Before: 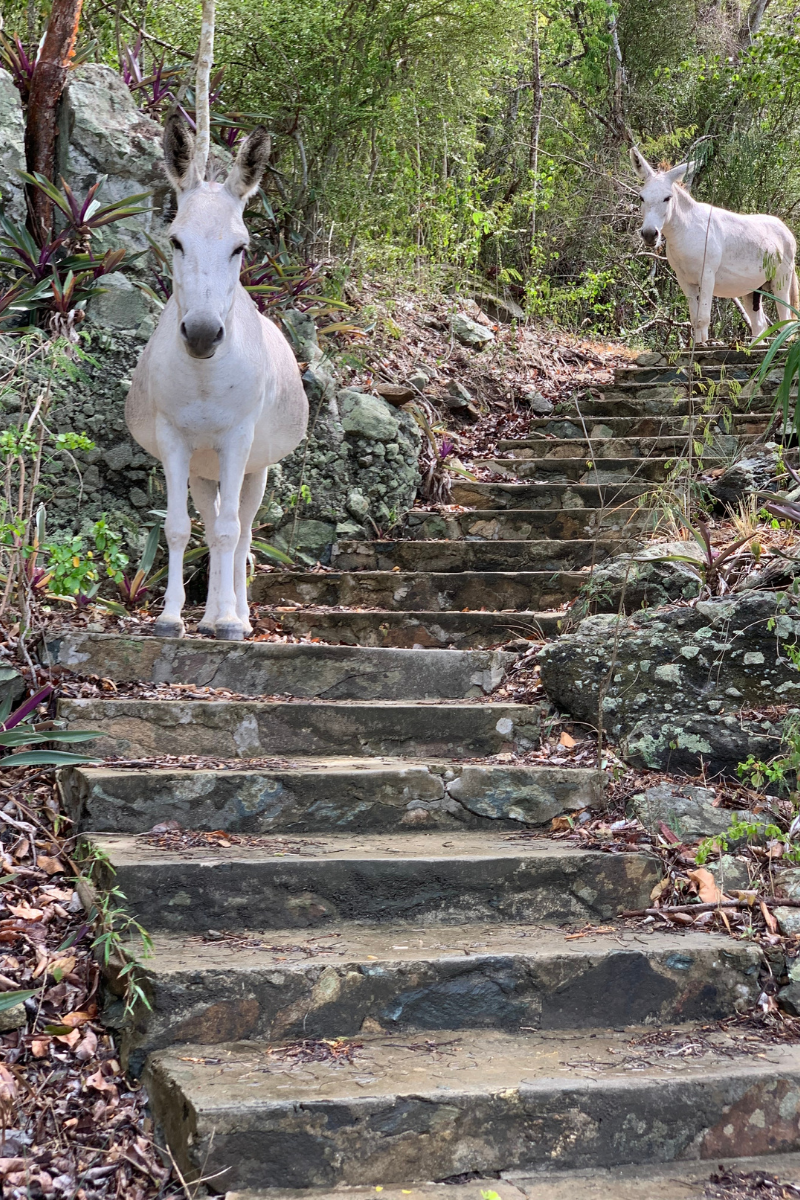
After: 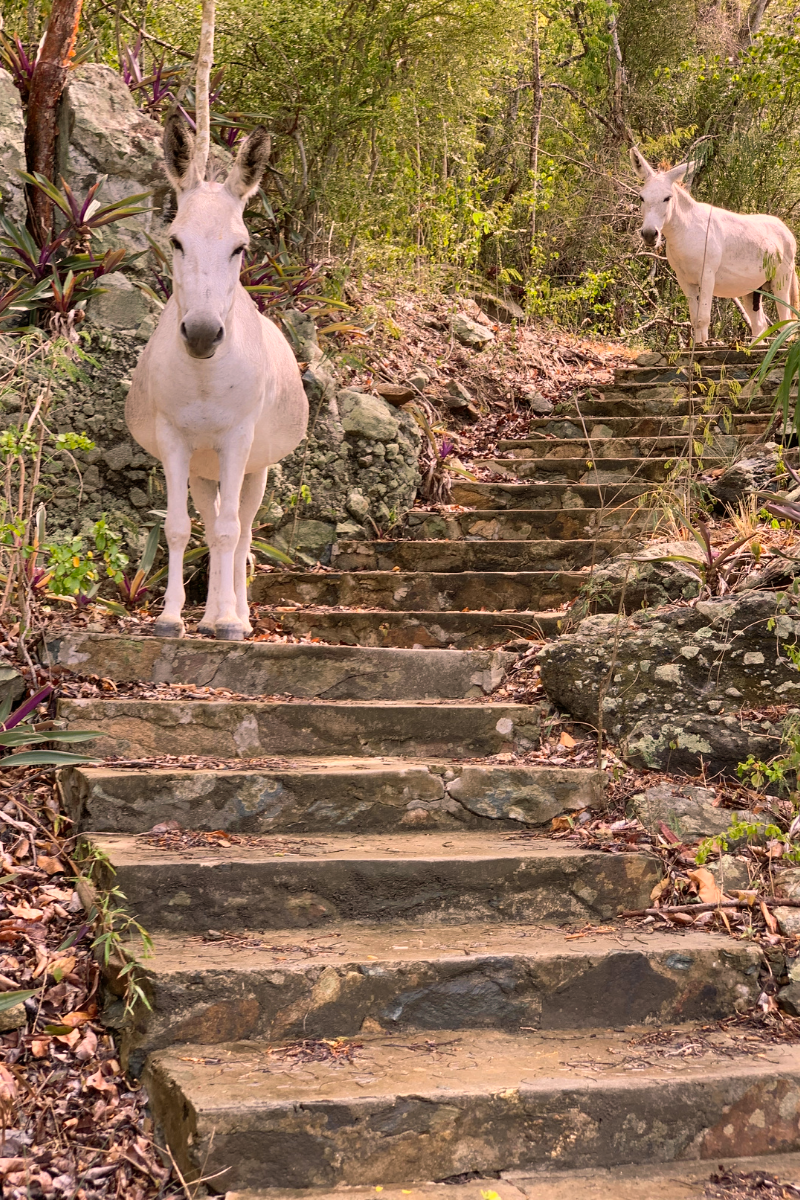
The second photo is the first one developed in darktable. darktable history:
tone equalizer: on, module defaults
color balance rgb: shadows lift › luminance -5%, shadows lift › chroma 1.1%, shadows lift › hue 219°, power › luminance 10%, power › chroma 2.83%, power › hue 60°, highlights gain › chroma 4.52%, highlights gain › hue 33.33°, saturation formula JzAzBz (2021)
